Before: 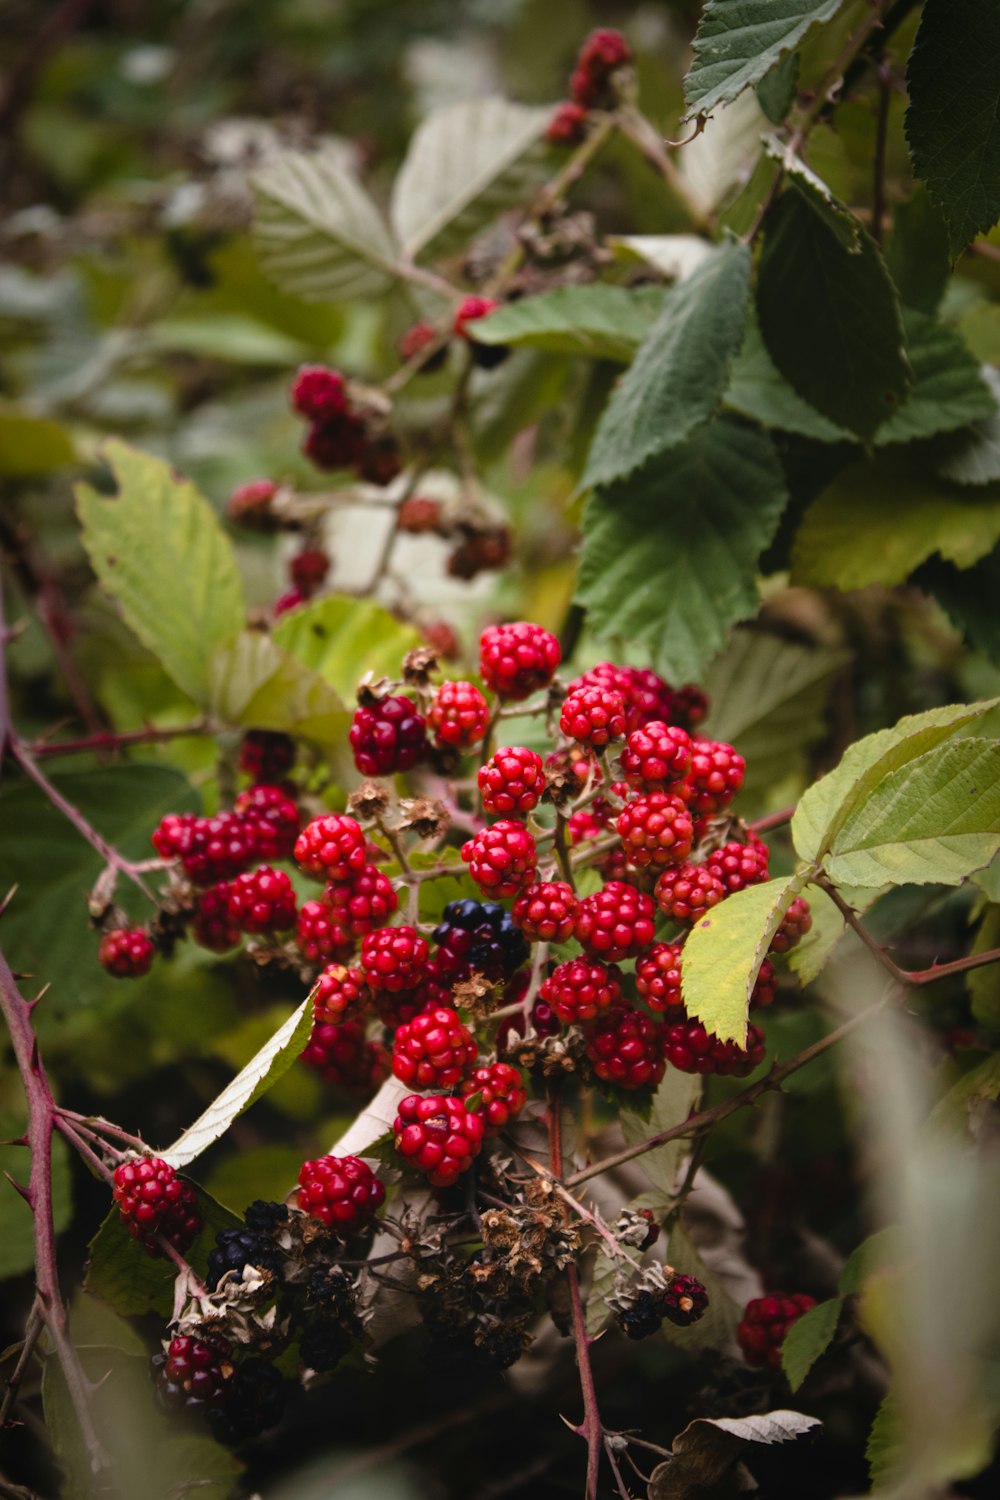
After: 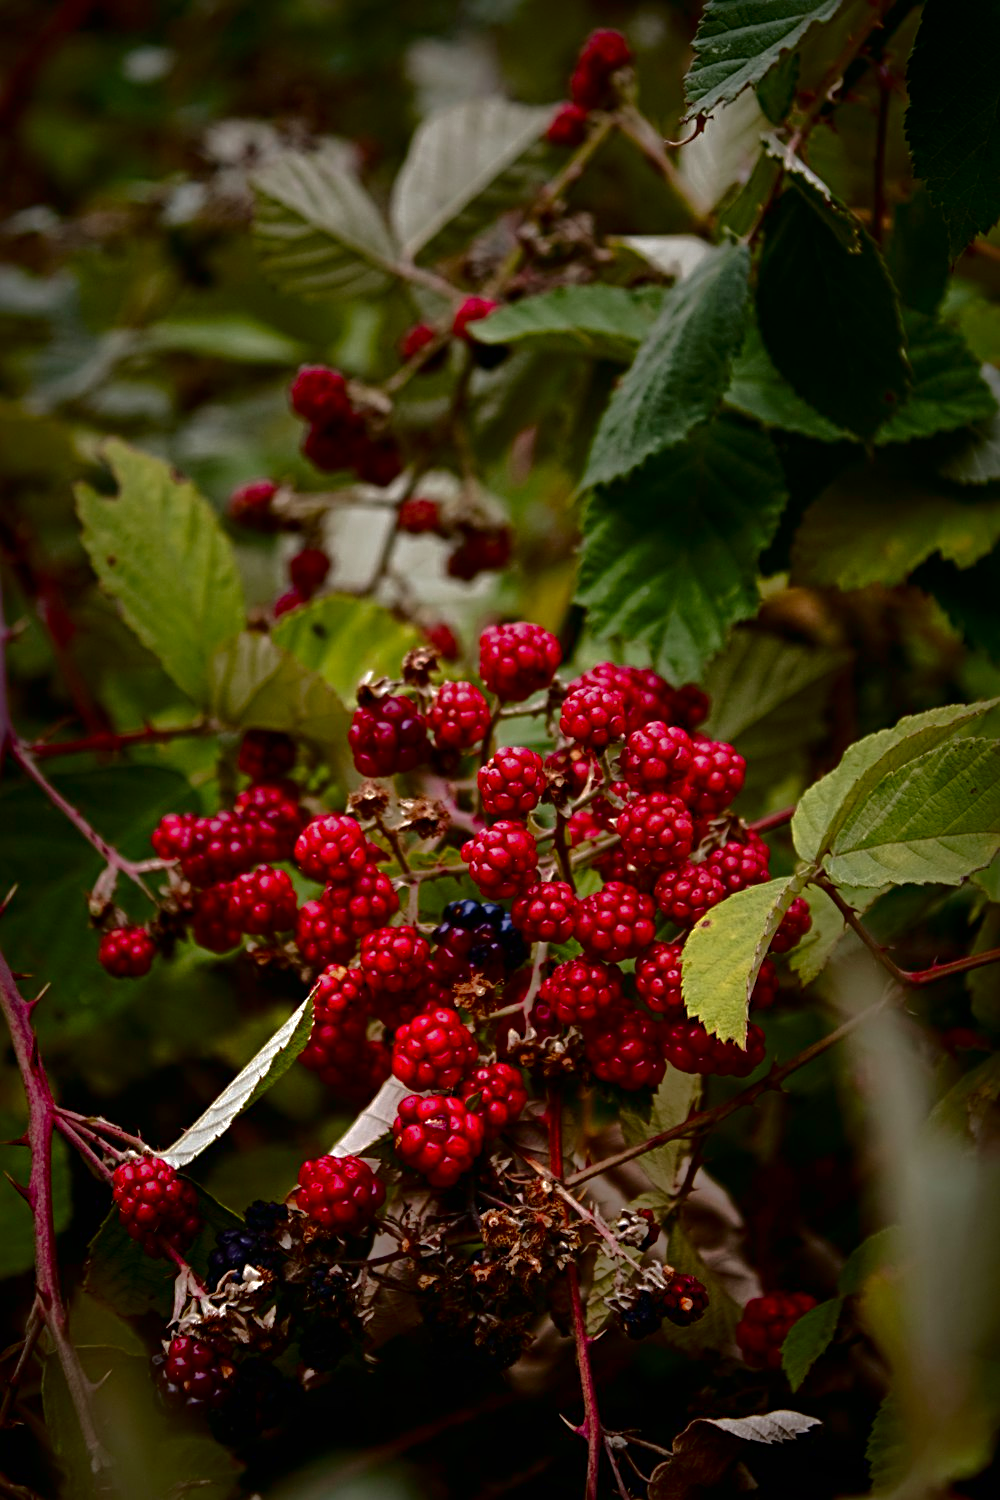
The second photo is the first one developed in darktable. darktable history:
sharpen: radius 3.969
contrast brightness saturation: brightness -0.505
shadows and highlights: on, module defaults
